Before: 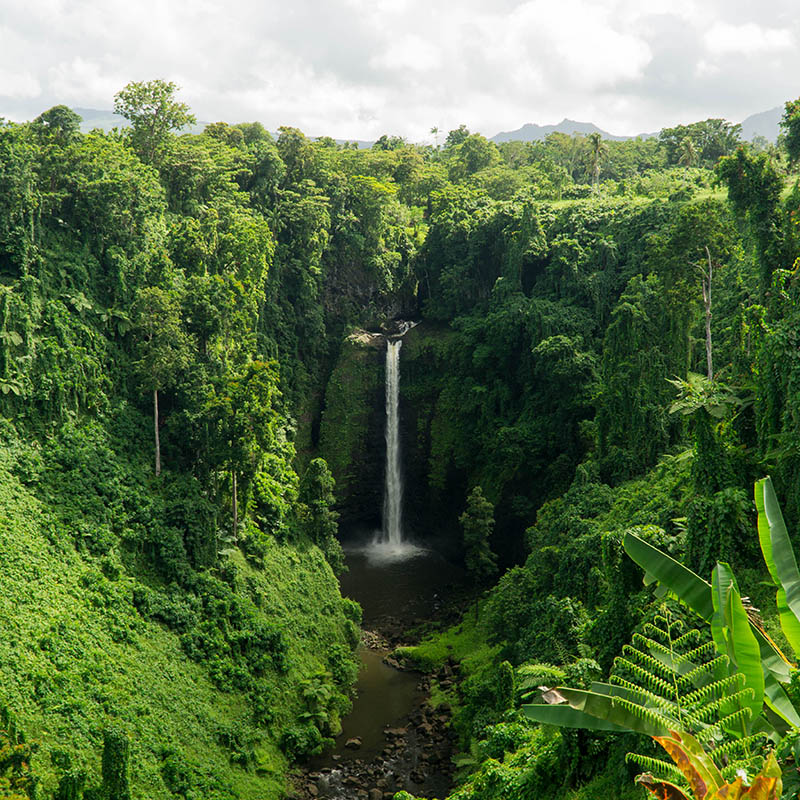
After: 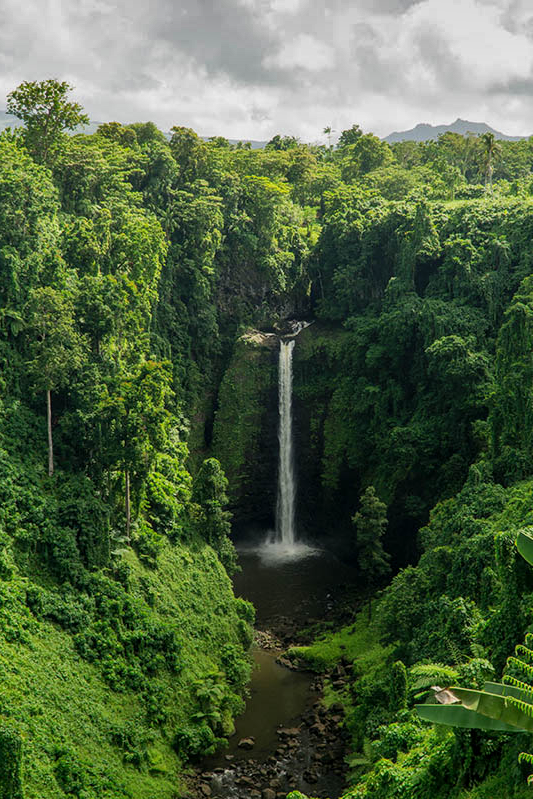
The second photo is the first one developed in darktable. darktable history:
shadows and highlights: shadows 24.5, highlights -78.15, soften with gaussian
exposure: black level correction 0.001, exposure -0.125 EV, compensate exposure bias true, compensate highlight preservation false
crop and rotate: left 13.537%, right 19.796%
local contrast: detail 110%
